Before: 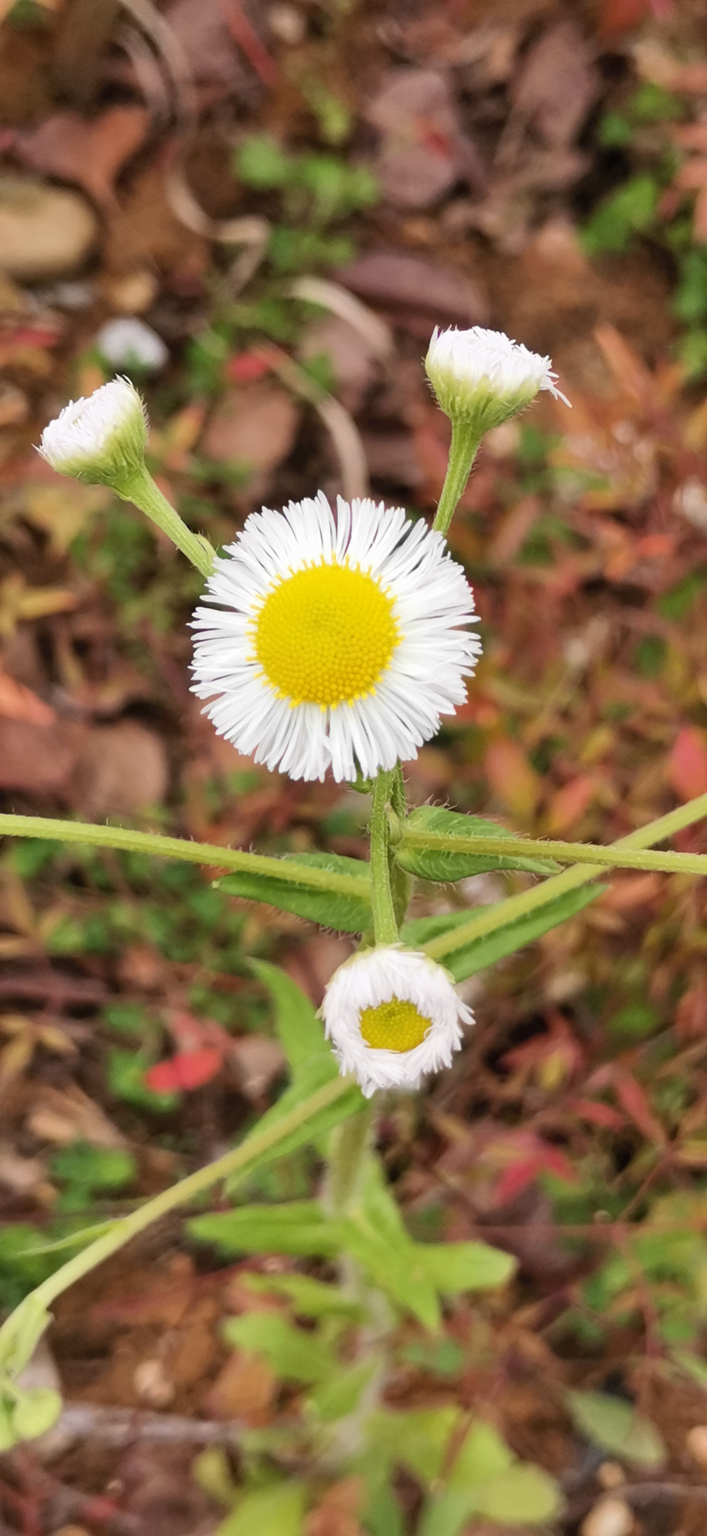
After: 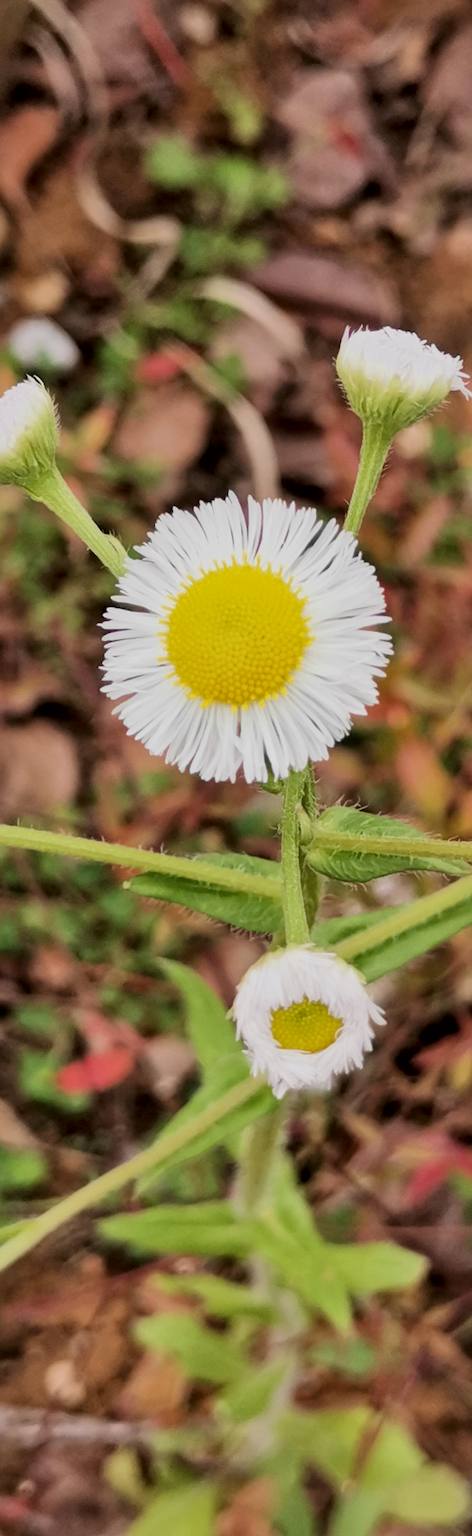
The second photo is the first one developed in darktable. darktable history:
filmic rgb: black relative exposure -7.65 EV, white relative exposure 4.56 EV, hardness 3.61, color science v6 (2022)
local contrast: mode bilateral grid, contrast 20, coarseness 49, detail 144%, midtone range 0.2
crop and rotate: left 12.712%, right 20.419%
